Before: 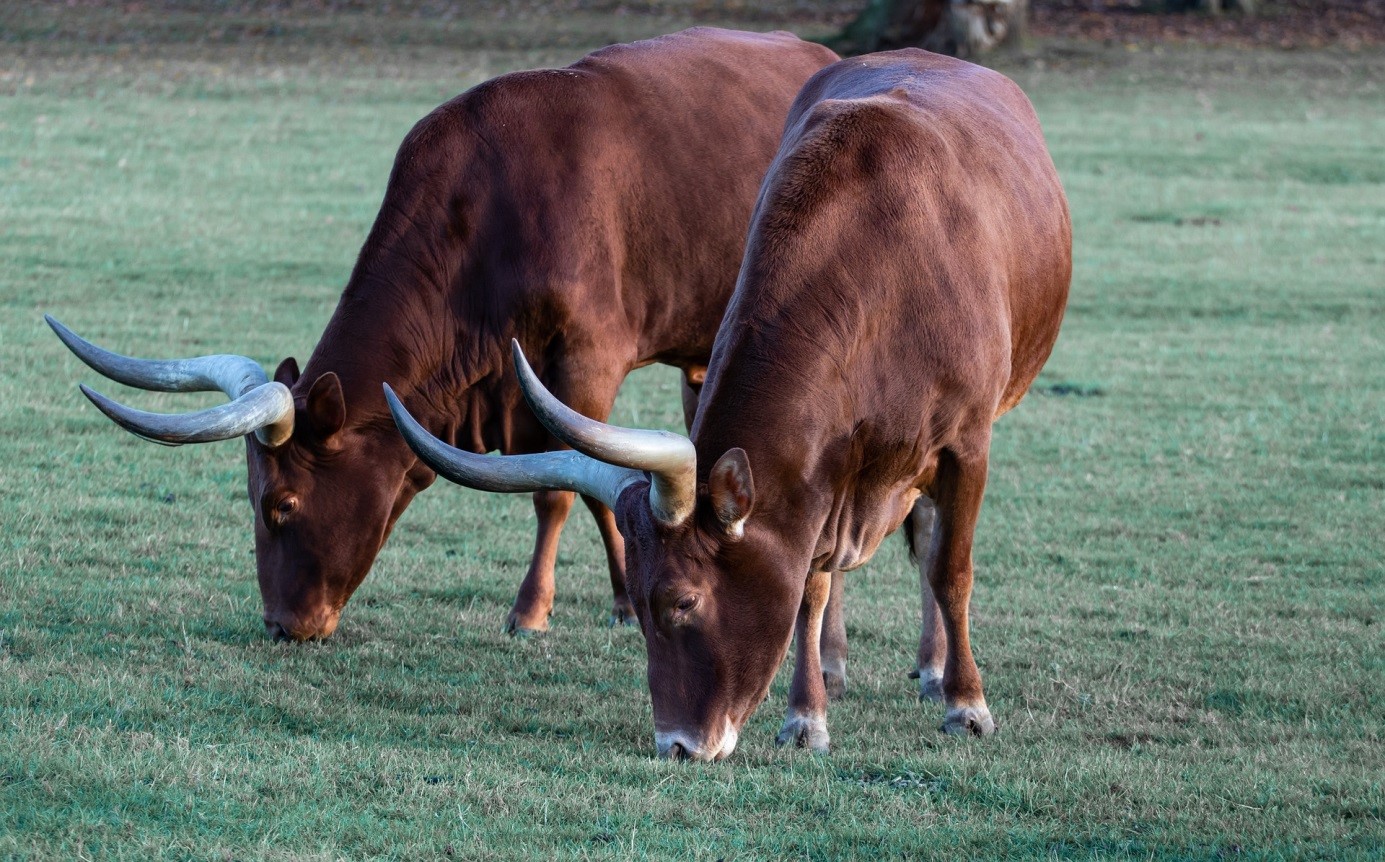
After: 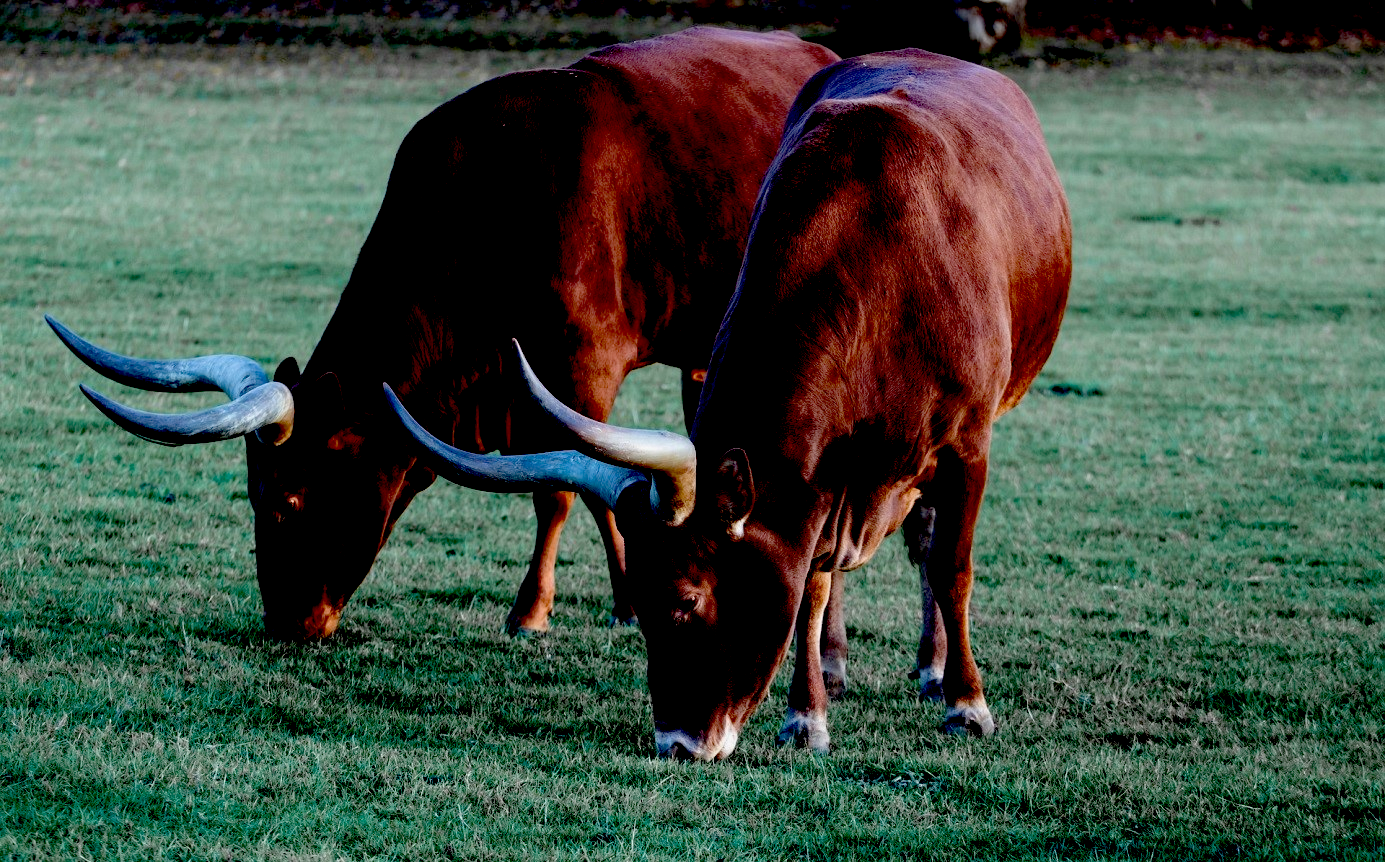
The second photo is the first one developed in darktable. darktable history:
exposure: black level correction 0.099, exposure -0.093 EV, compensate exposure bias true, compensate highlight preservation false
